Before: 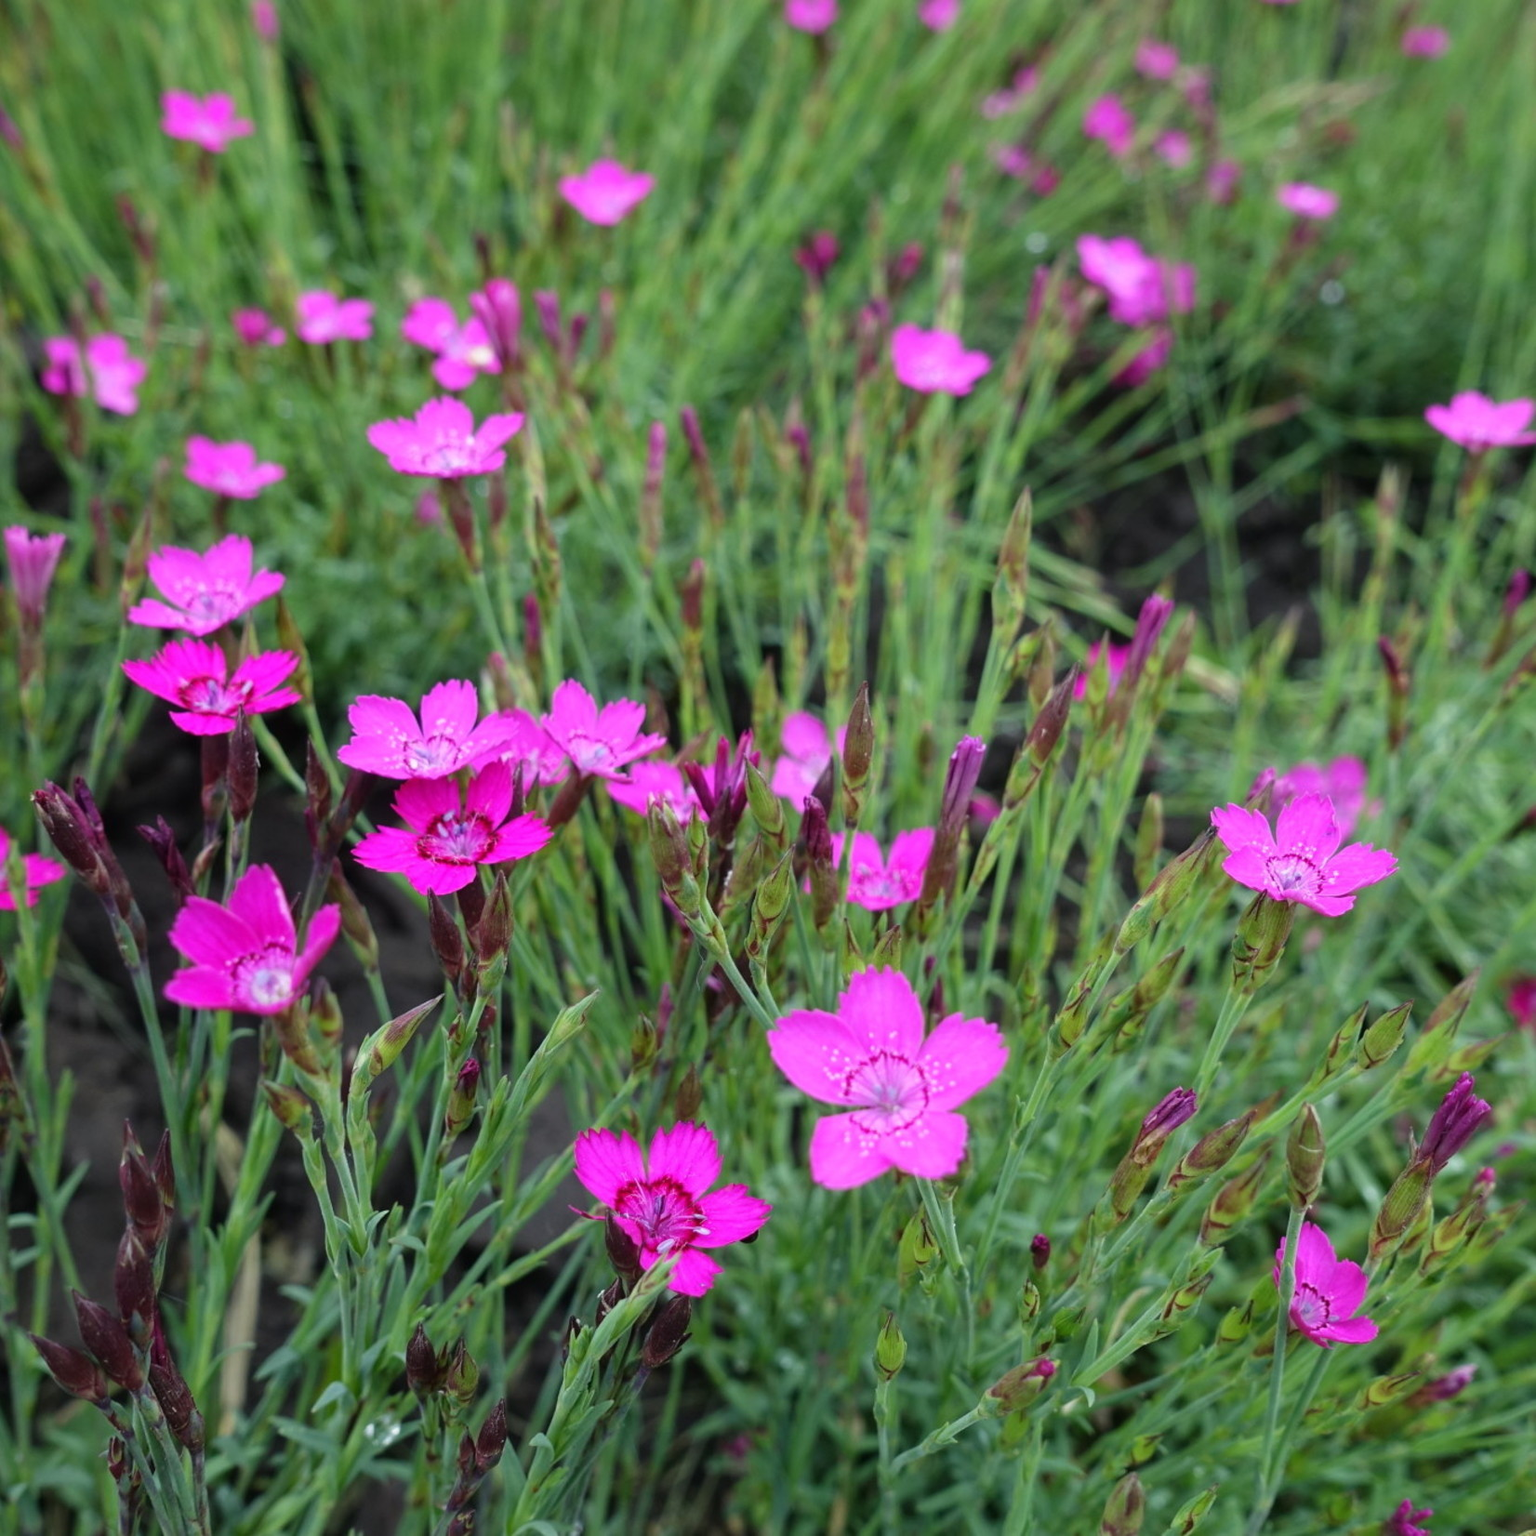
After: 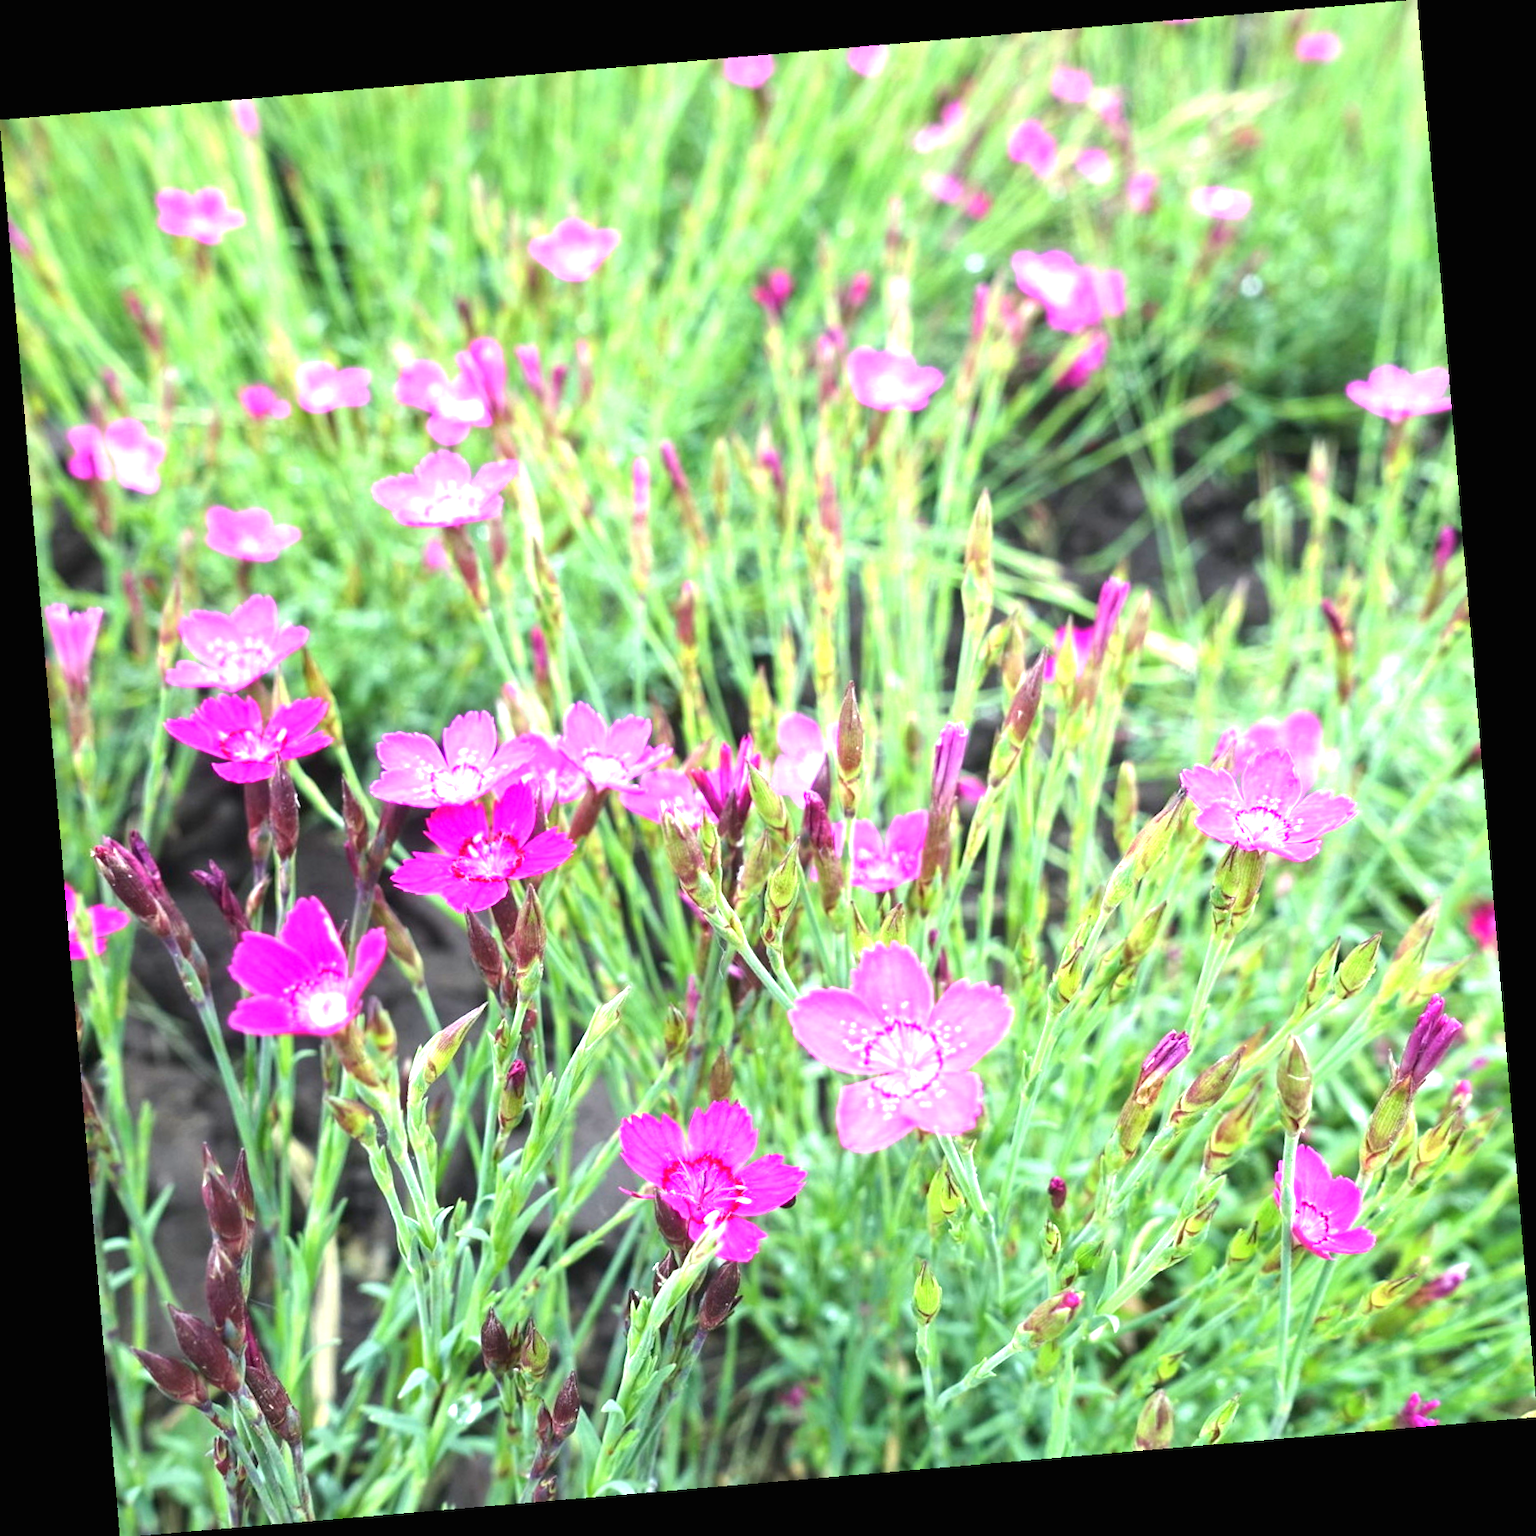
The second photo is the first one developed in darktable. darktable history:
exposure: black level correction 0, exposure 2 EV, compensate highlight preservation false
rotate and perspective: rotation -4.86°, automatic cropping off
